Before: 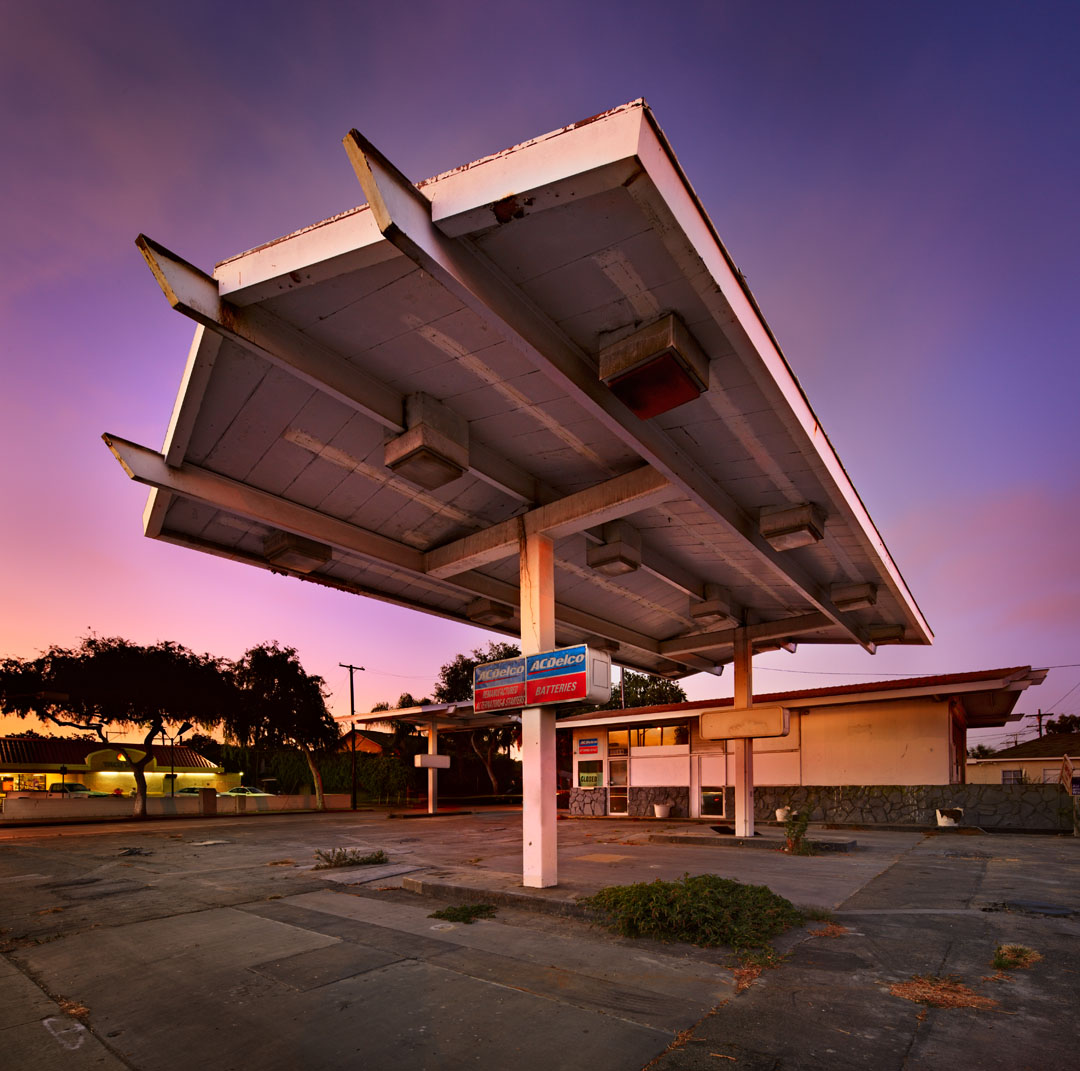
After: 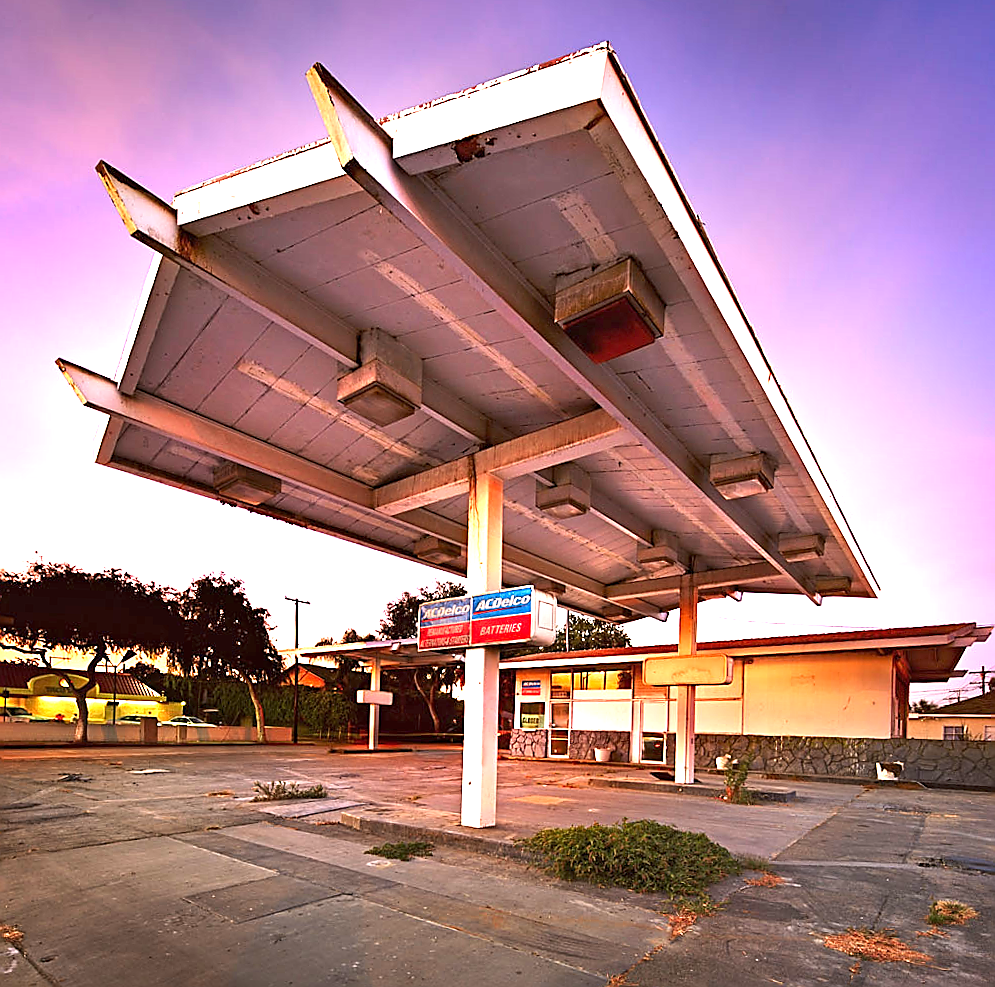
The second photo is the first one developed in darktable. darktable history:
base curve: curves: ch0 [(0, 0) (0.989, 0.992)], preserve colors none
tone curve: curves: ch0 [(0, 0) (0.003, 0.003) (0.011, 0.011) (0.025, 0.025) (0.044, 0.044) (0.069, 0.069) (0.1, 0.099) (0.136, 0.135) (0.177, 0.176) (0.224, 0.223) (0.277, 0.275) (0.335, 0.333) (0.399, 0.396) (0.468, 0.465) (0.543, 0.541) (0.623, 0.622) (0.709, 0.708) (0.801, 0.8) (0.898, 0.897) (1, 1)], preserve colors none
sharpen: radius 1.4, amount 1.25, threshold 0.7
crop and rotate: angle -1.96°, left 3.097%, top 4.154%, right 1.586%, bottom 0.529%
exposure: black level correction 0, exposure 1.9 EV, compensate highlight preservation false
